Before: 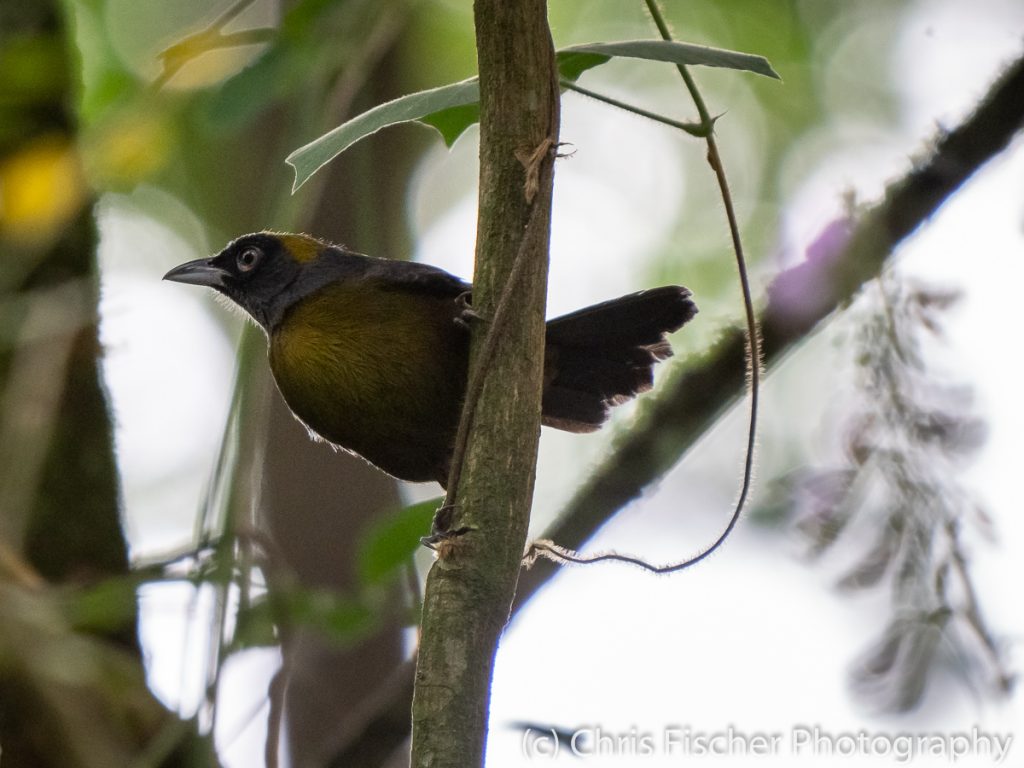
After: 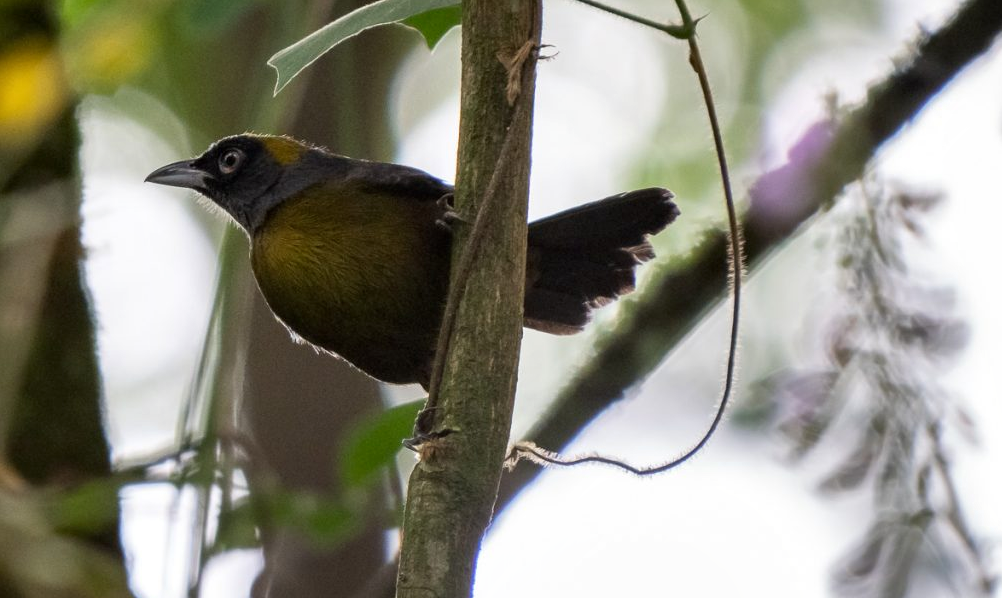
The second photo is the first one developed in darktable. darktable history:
crop and rotate: left 1.814%, top 12.818%, right 0.25%, bottom 9.225%
contrast equalizer: octaves 7, y [[0.6 ×6], [0.55 ×6], [0 ×6], [0 ×6], [0 ×6]], mix 0.15
